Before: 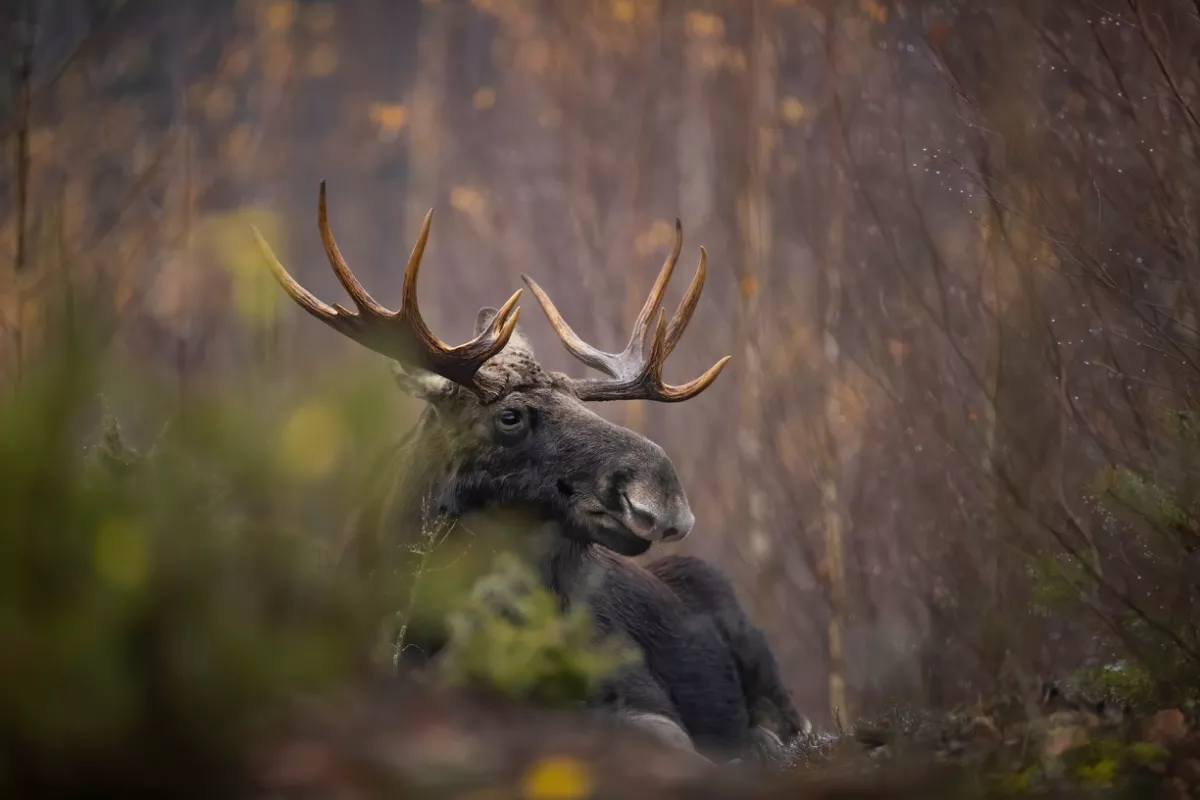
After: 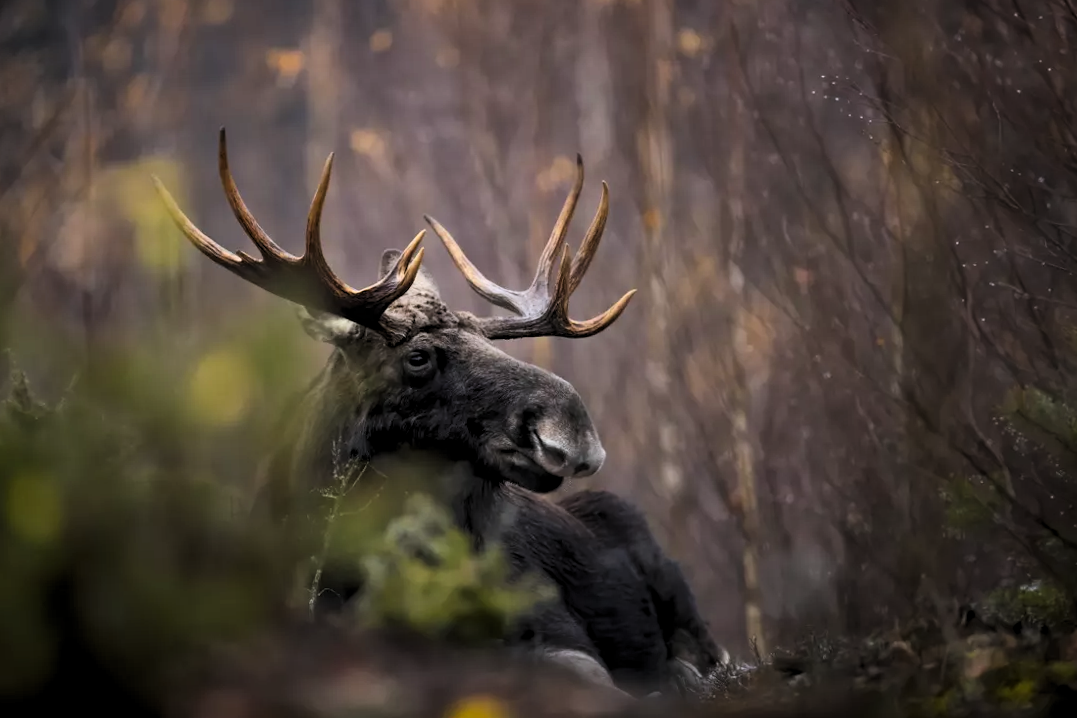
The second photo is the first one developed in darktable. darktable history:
levels: levels [0.116, 0.574, 1]
white balance: red 0.98, blue 1.034
crop and rotate: angle 1.96°, left 5.673%, top 5.673%
contrast brightness saturation: contrast 0.2, brightness 0.16, saturation 0.22
